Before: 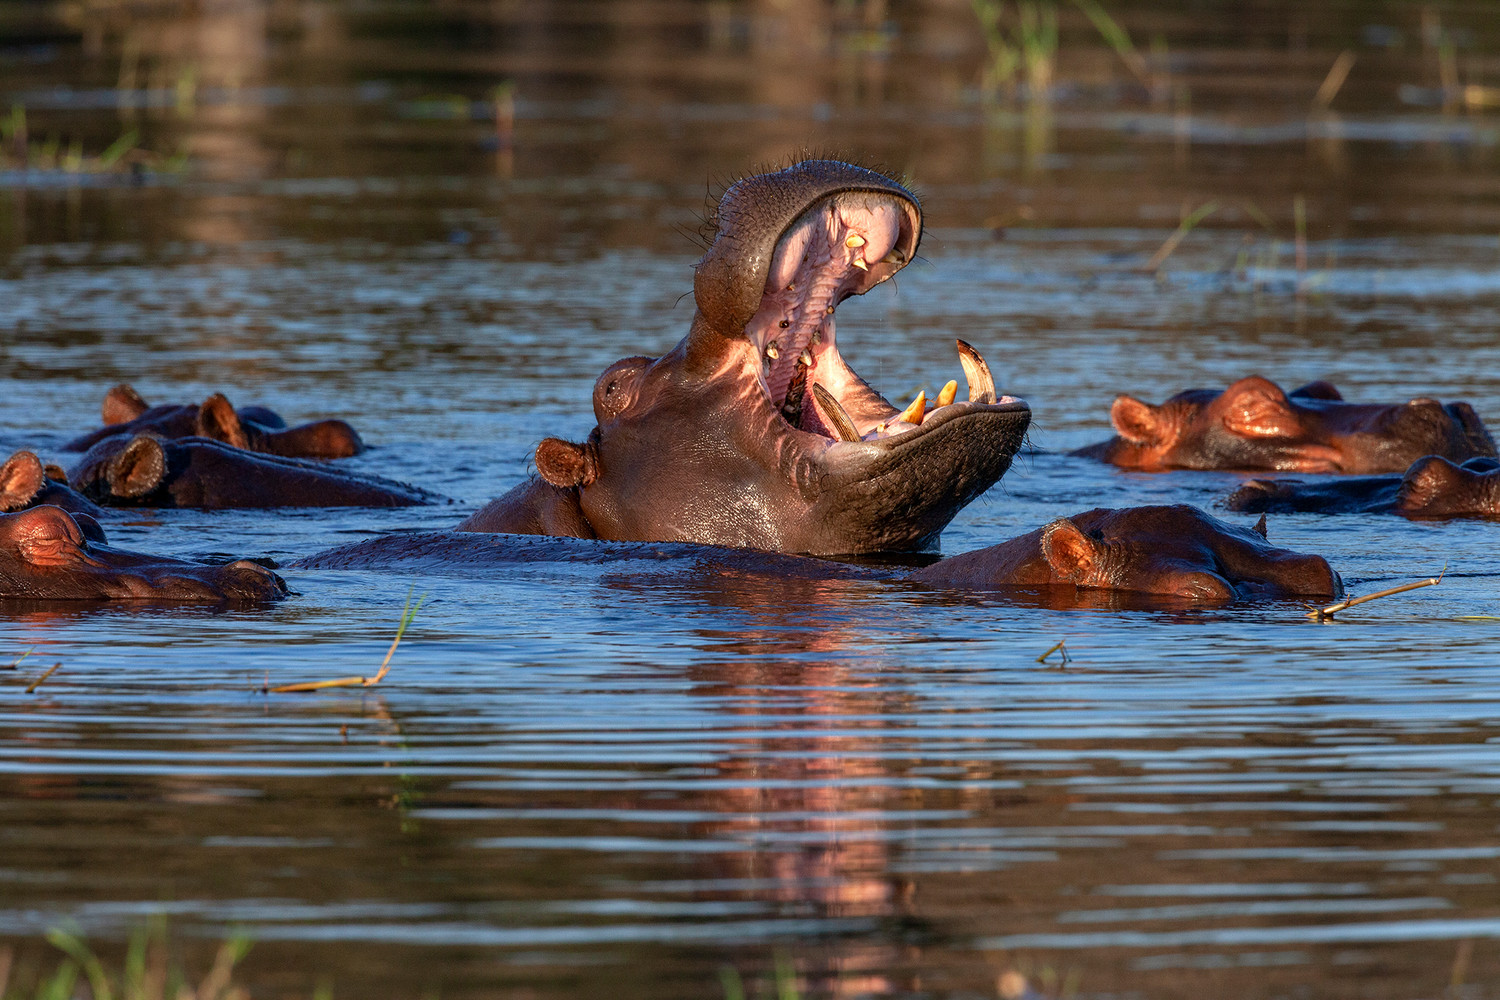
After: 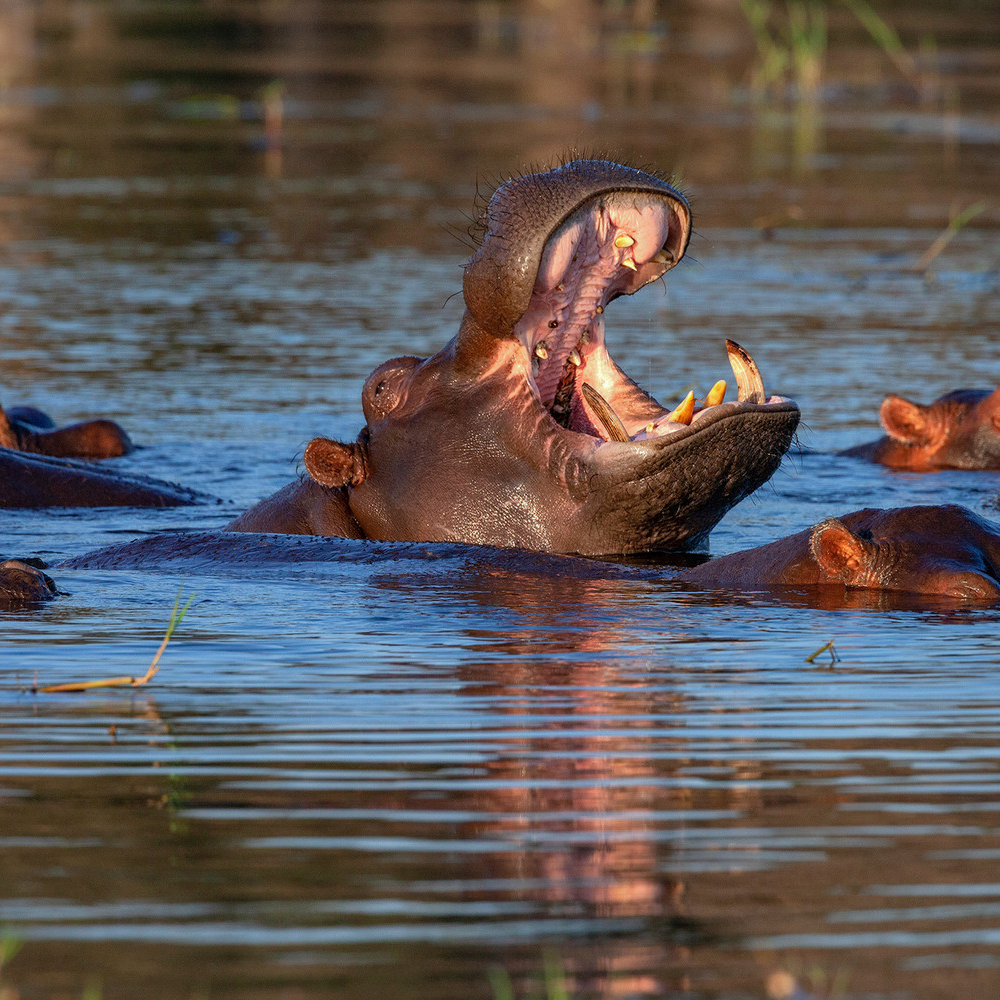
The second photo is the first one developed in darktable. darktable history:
crop and rotate: left 15.446%, right 17.836%
shadows and highlights: shadows 40, highlights -60
